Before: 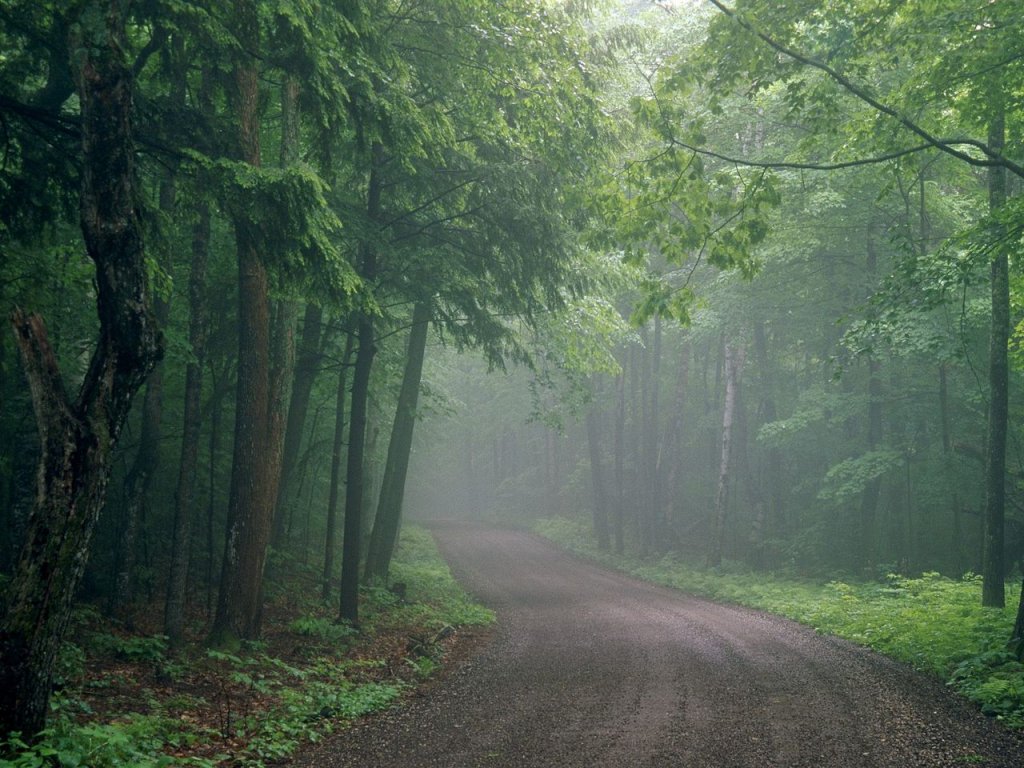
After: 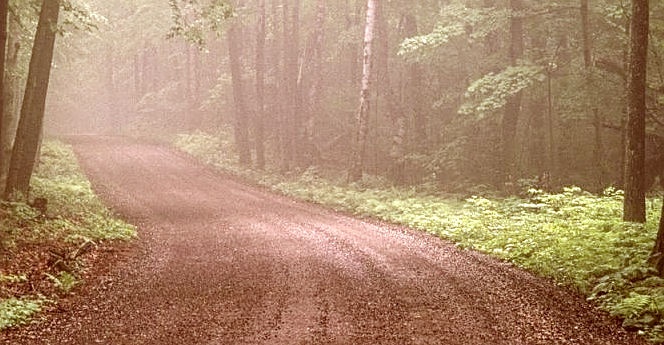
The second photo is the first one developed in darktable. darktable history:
base curve: preserve colors none
color correction: highlights a* 9.48, highlights b* 8.86, shadows a* 39.82, shadows b* 39.94, saturation 0.783
local contrast: highlights 28%, detail 150%
sharpen: on, module defaults
crop and rotate: left 35.081%, top 50.151%, bottom 4.86%
exposure: exposure 0.997 EV, compensate exposure bias true, compensate highlight preservation false
